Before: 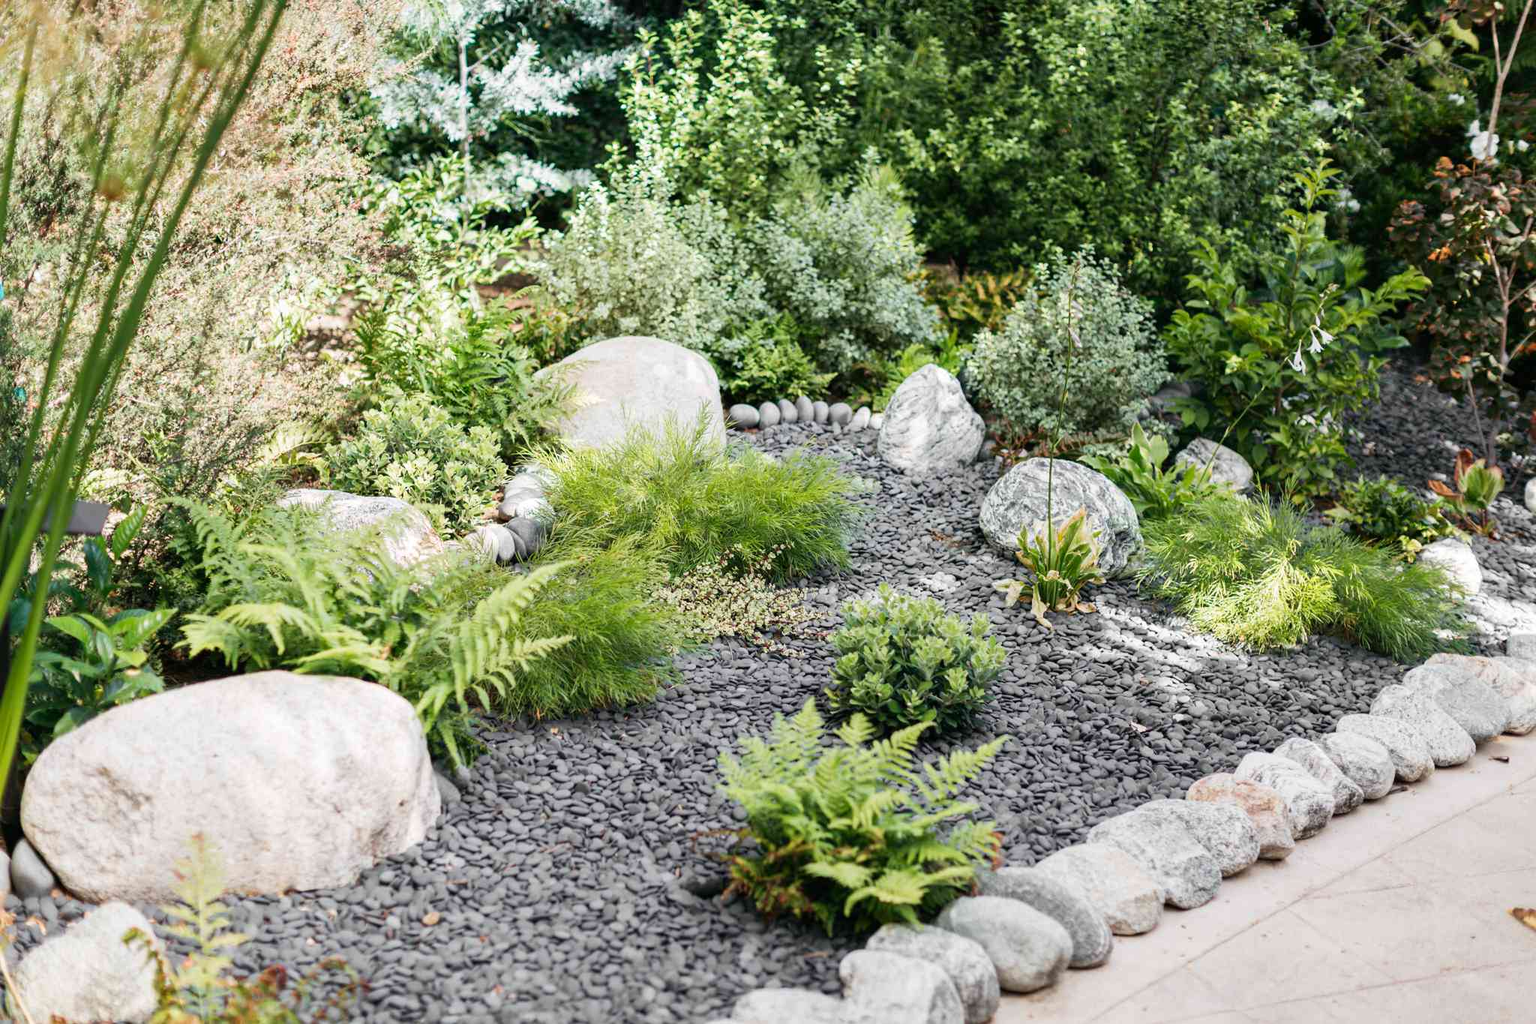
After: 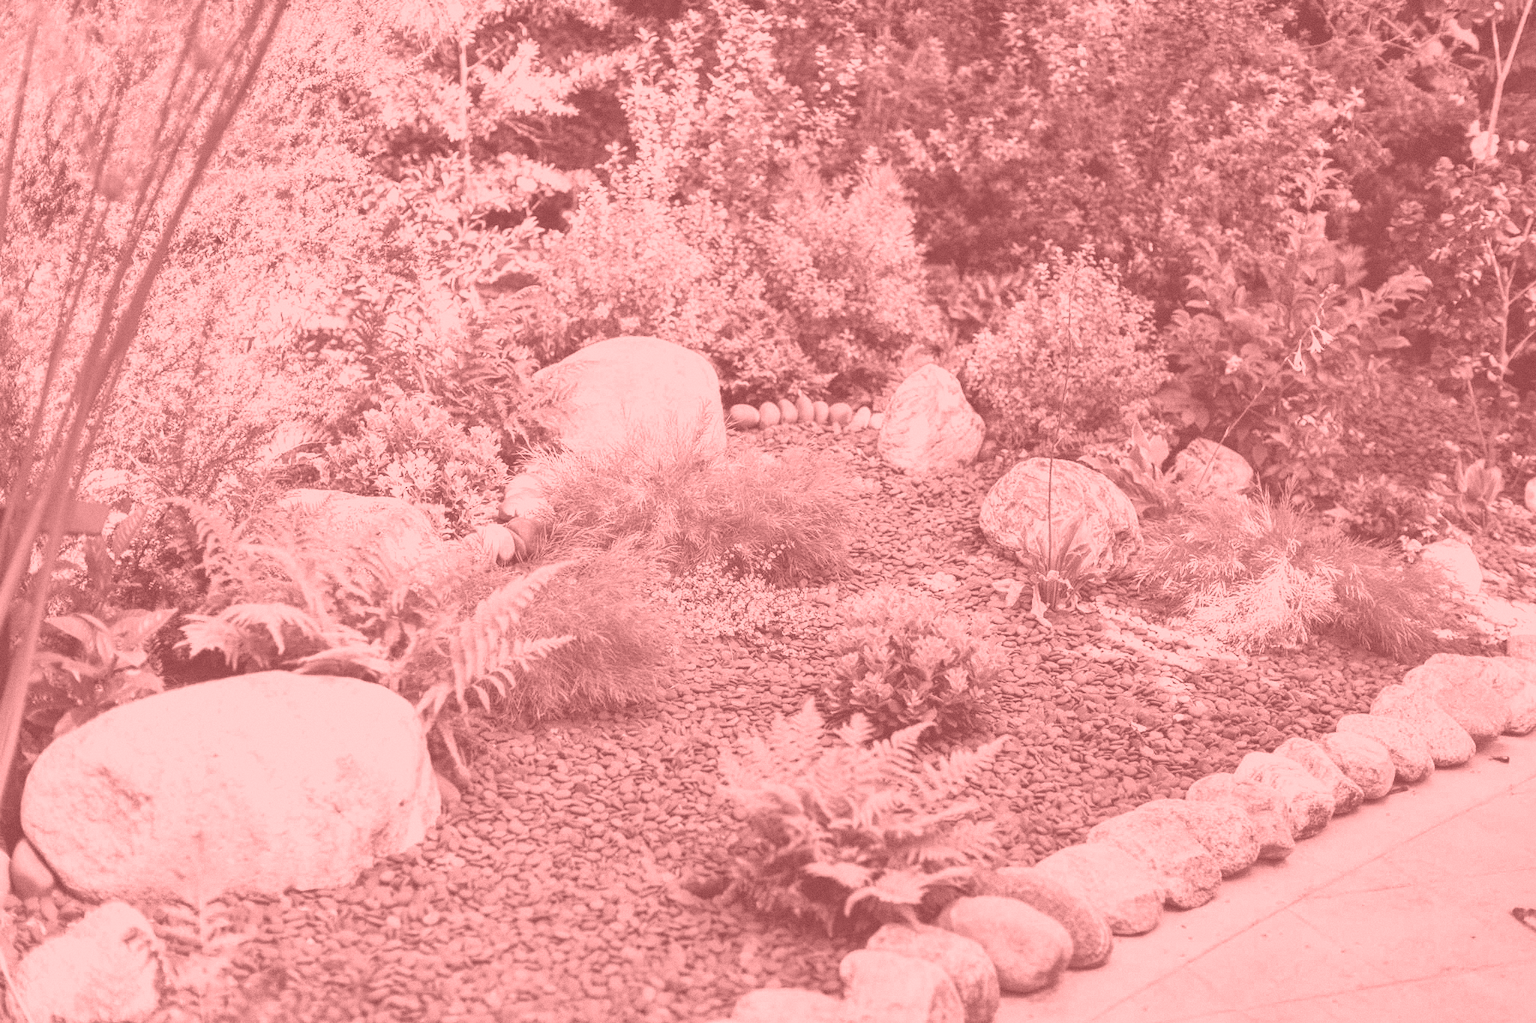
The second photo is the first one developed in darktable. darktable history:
grain: coarseness 0.09 ISO
color balance rgb: linear chroma grading › global chroma 33.4%
exposure: exposure 0.3 EV, compensate highlight preservation false
colorize: saturation 51%, source mix 50.67%, lightness 50.67%
shadows and highlights: low approximation 0.01, soften with gaussian
